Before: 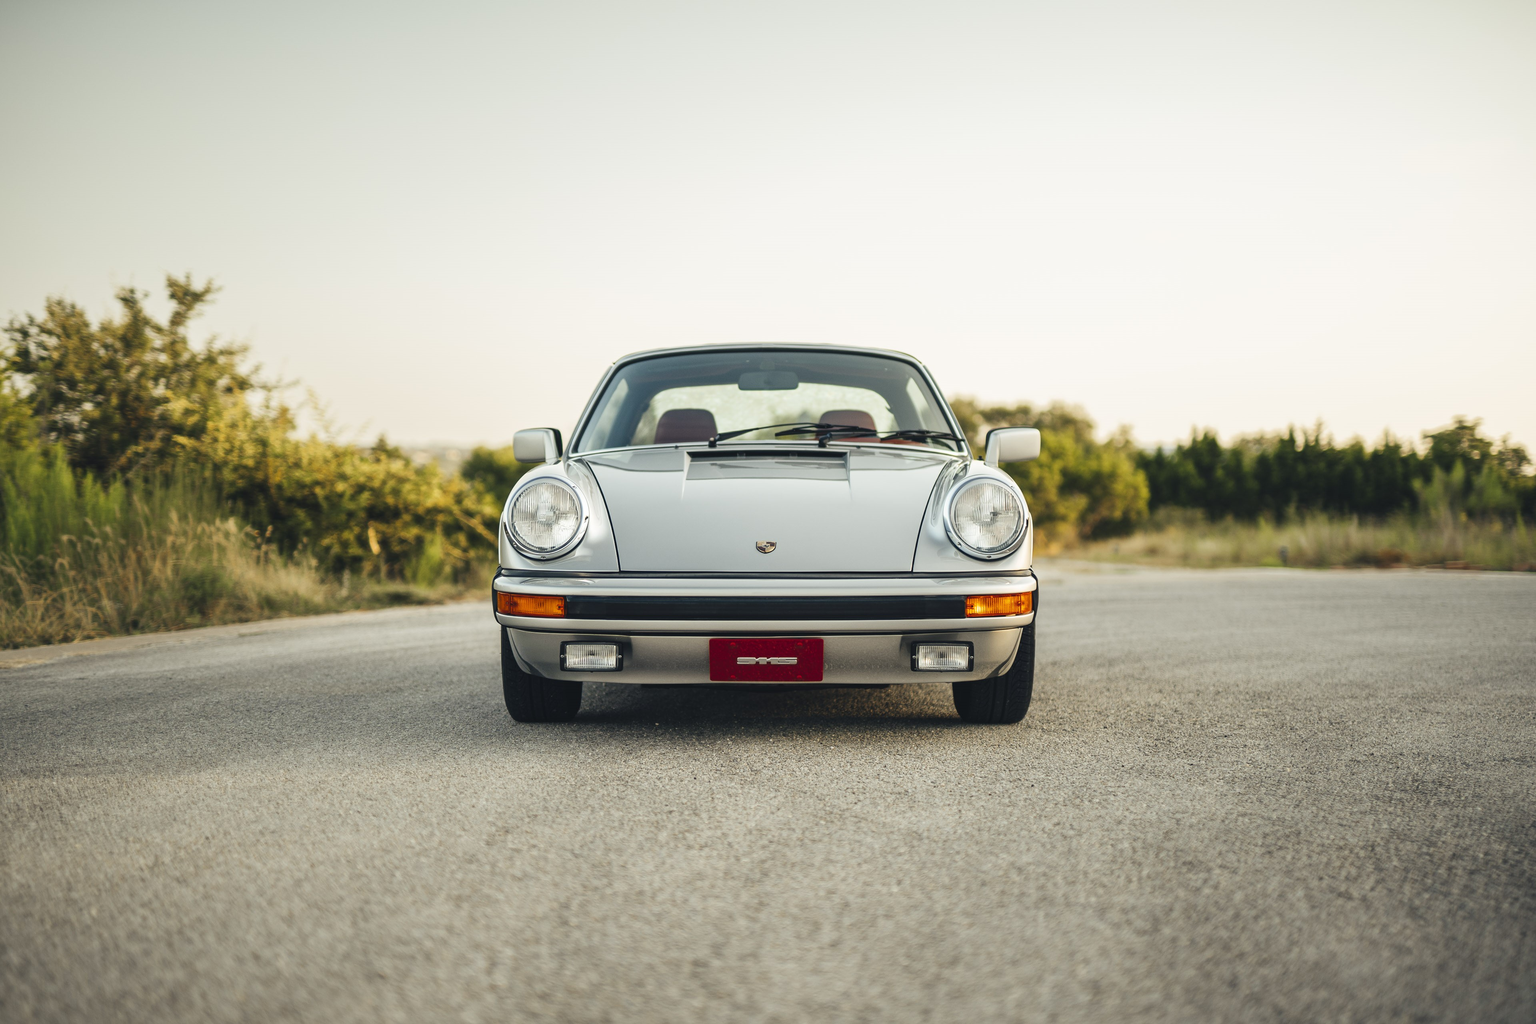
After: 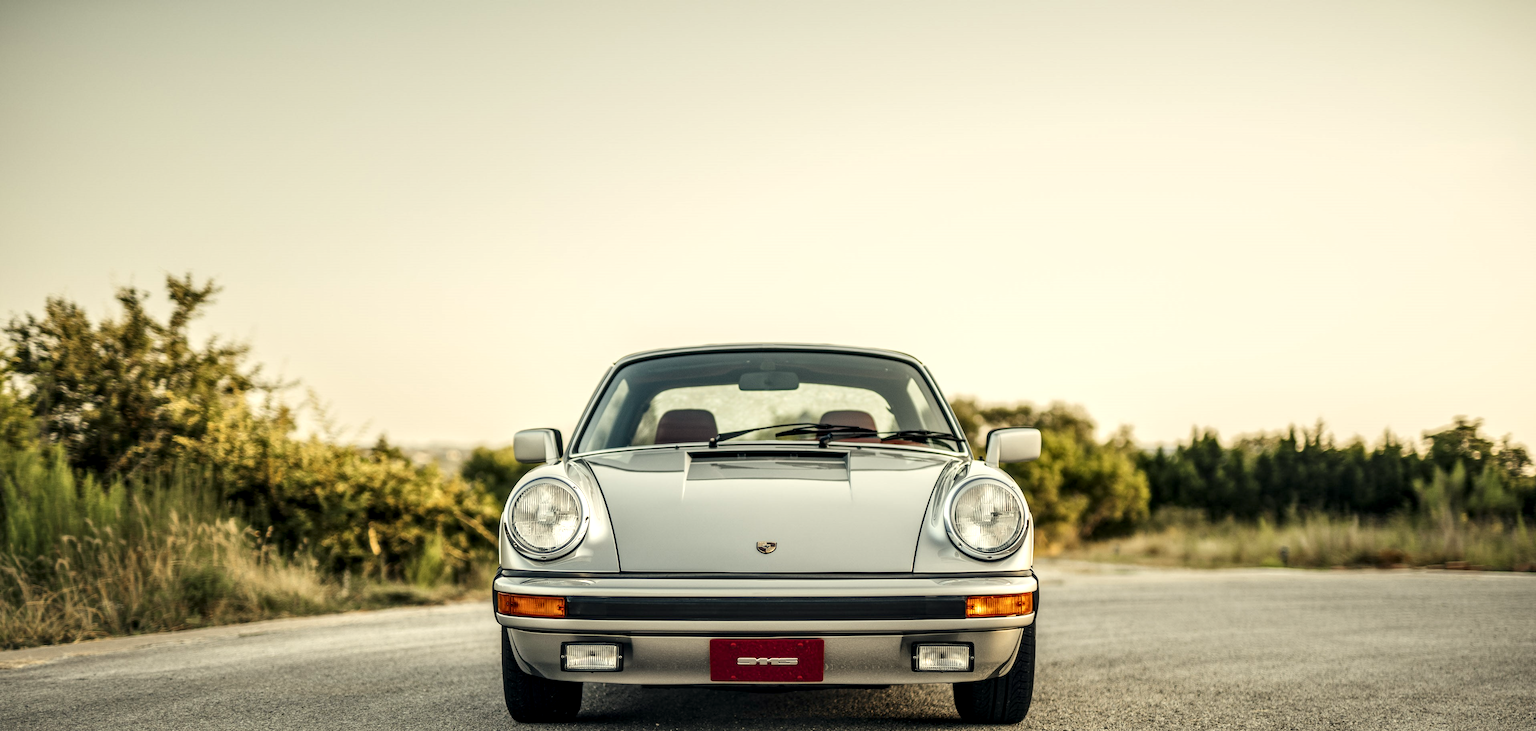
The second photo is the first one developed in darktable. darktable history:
local contrast: highlights 60%, shadows 60%, detail 160%
crop: bottom 28.576%
white balance: red 1.029, blue 0.92
